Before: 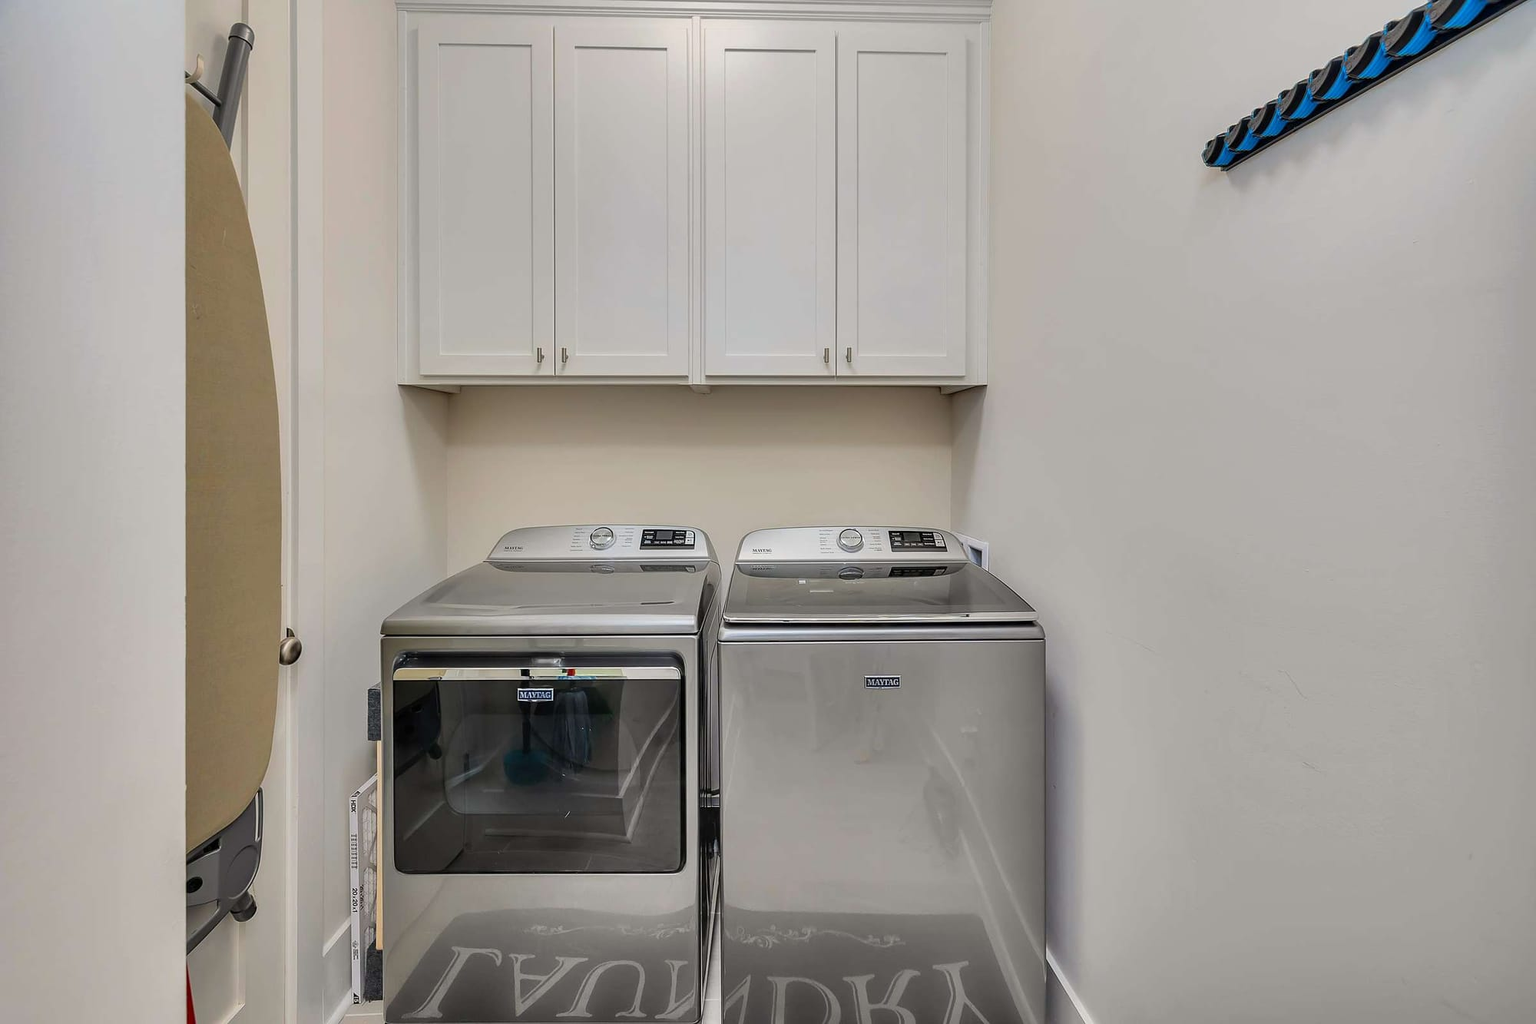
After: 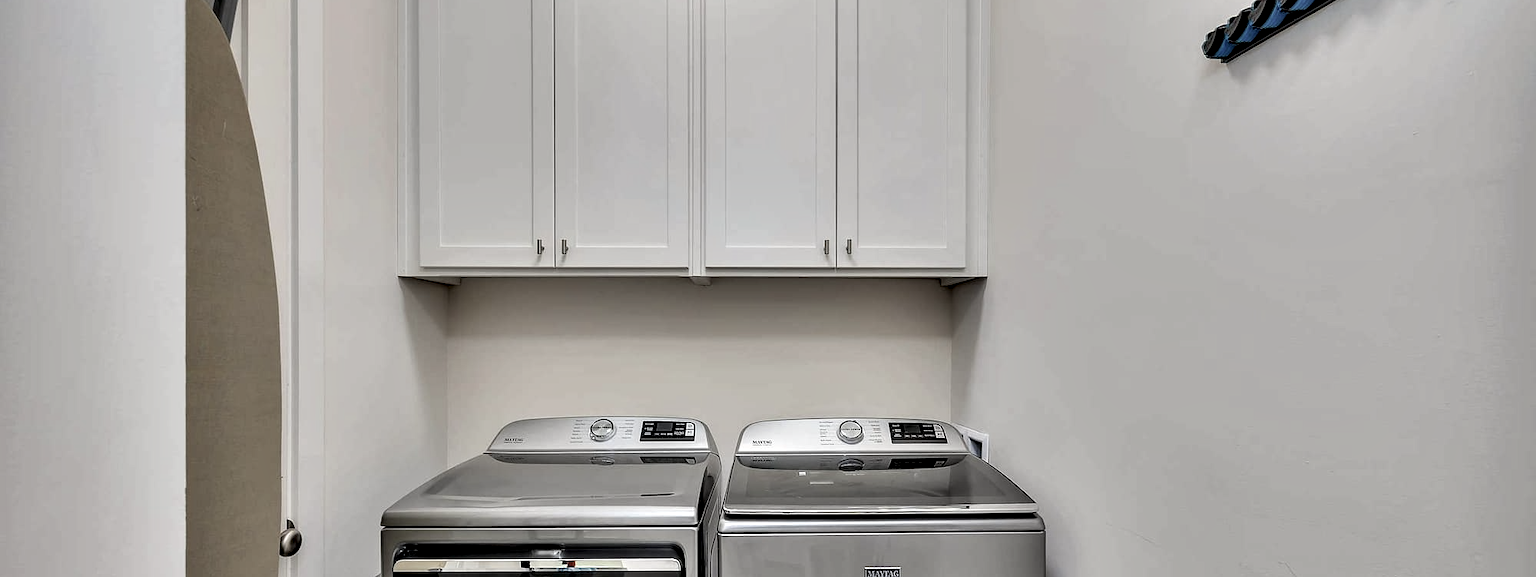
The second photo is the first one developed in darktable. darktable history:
color correction: highlights b* 0.045, saturation 0.497
contrast equalizer: octaves 7, y [[0.6 ×6], [0.55 ×6], [0 ×6], [0 ×6], [0 ×6]]
crop and rotate: top 10.618%, bottom 32.936%
